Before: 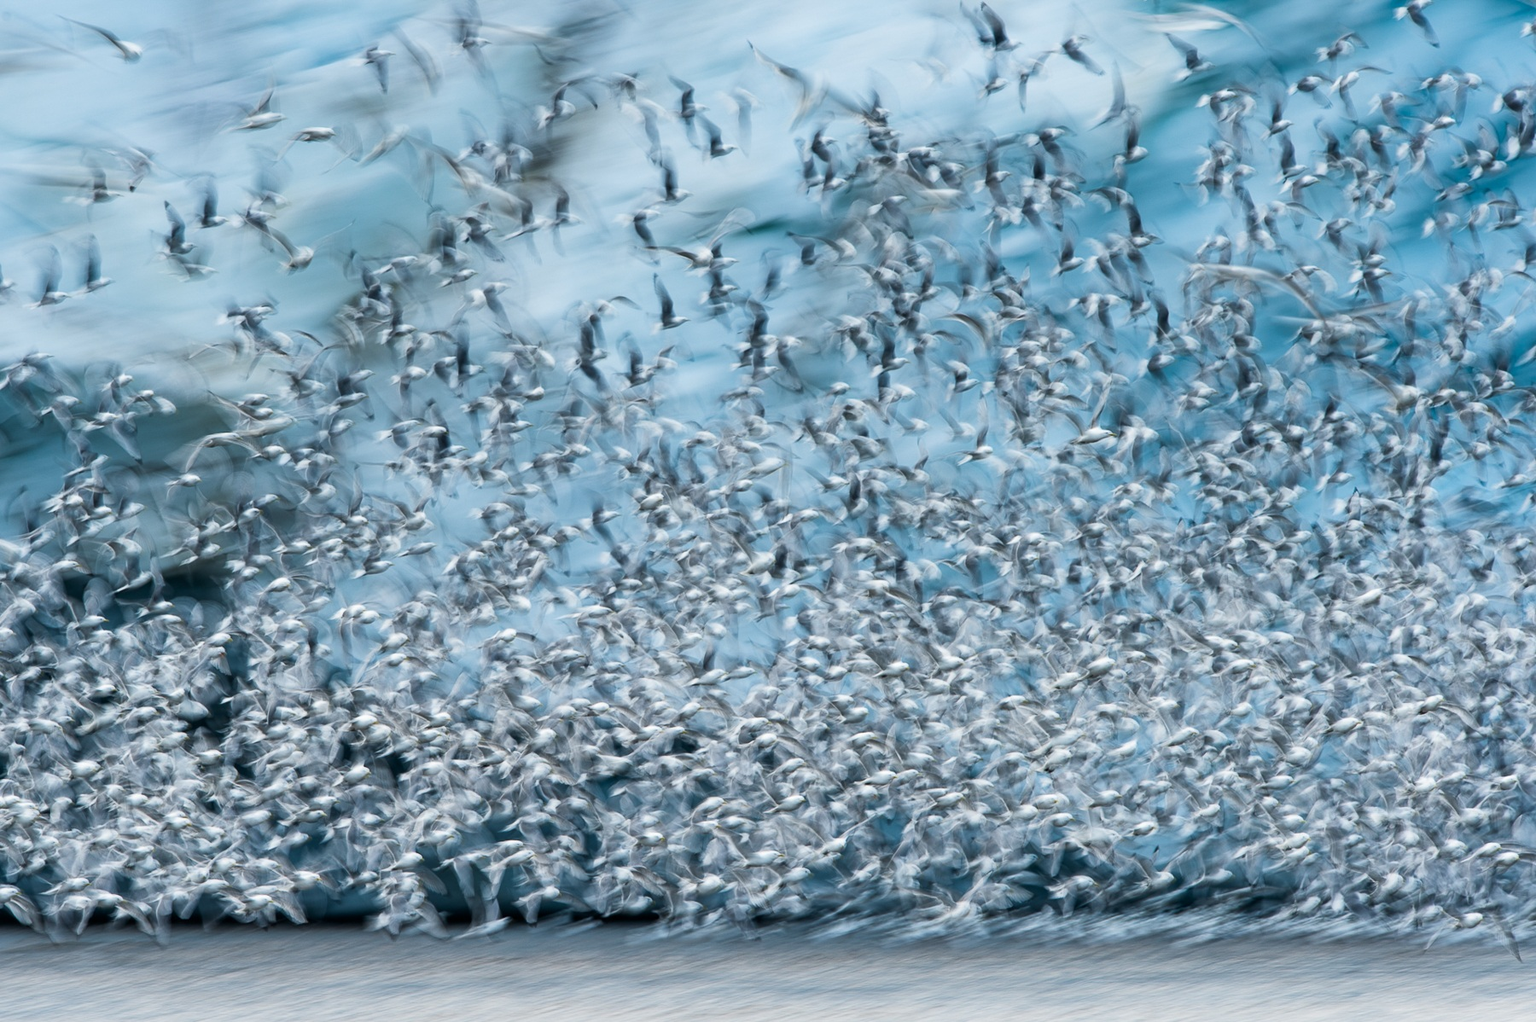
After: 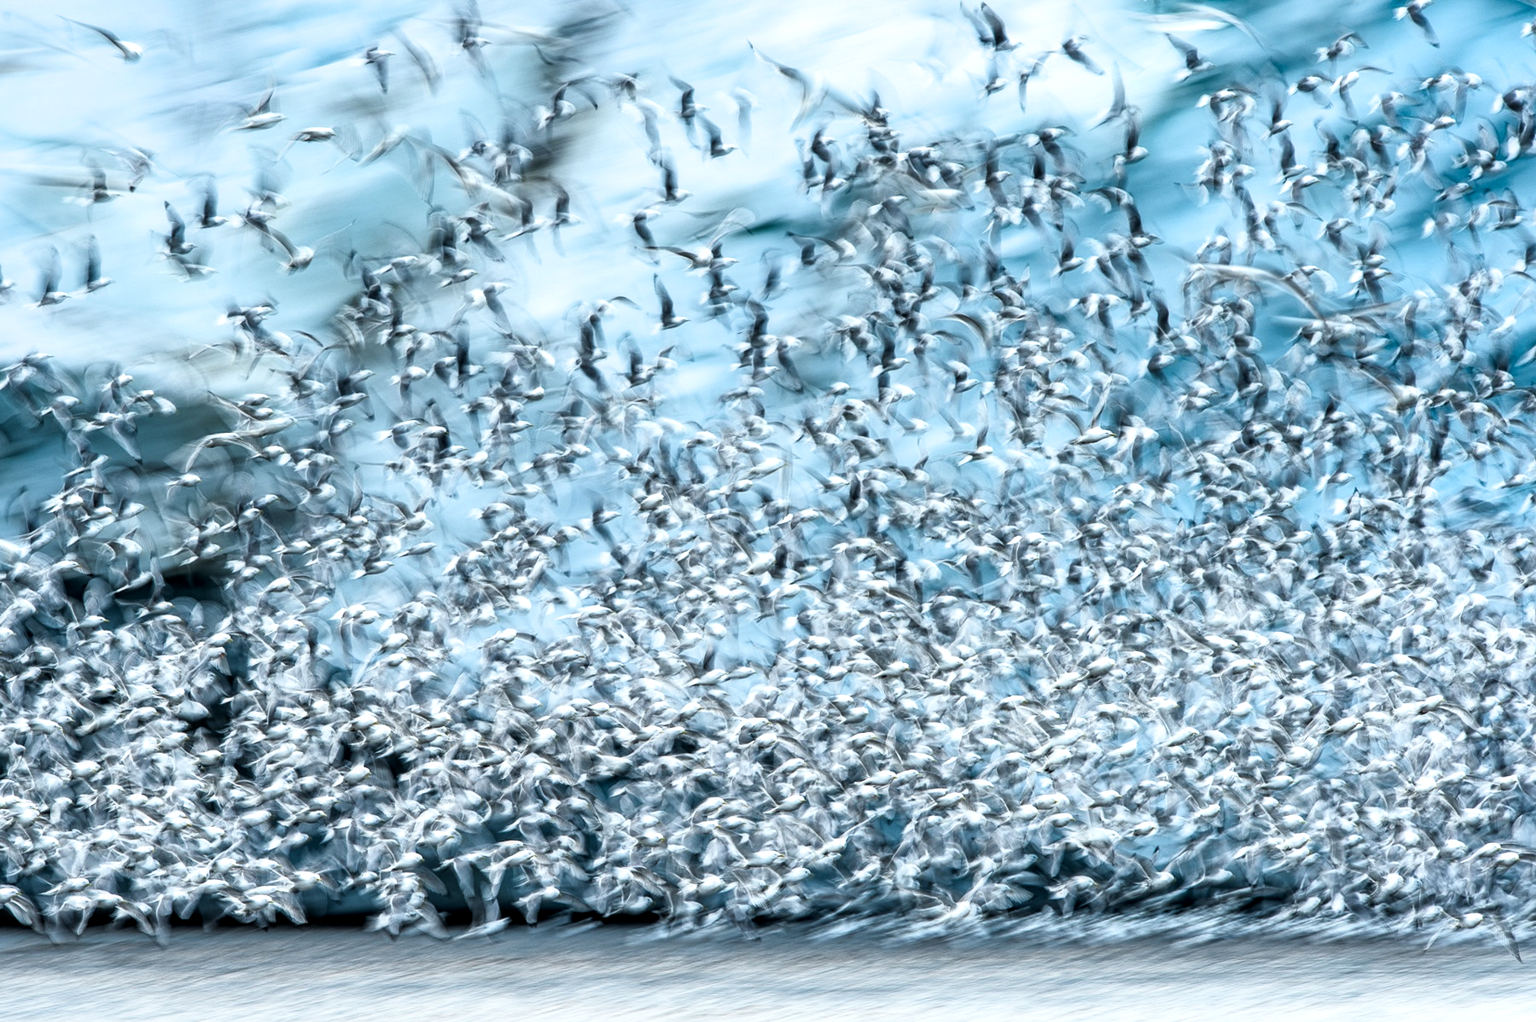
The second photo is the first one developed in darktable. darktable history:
filmic rgb: white relative exposure 2.34 EV, hardness 6.59
local contrast: on, module defaults
exposure: exposure 0.258 EV
white balance: red 0.978, blue 0.999
